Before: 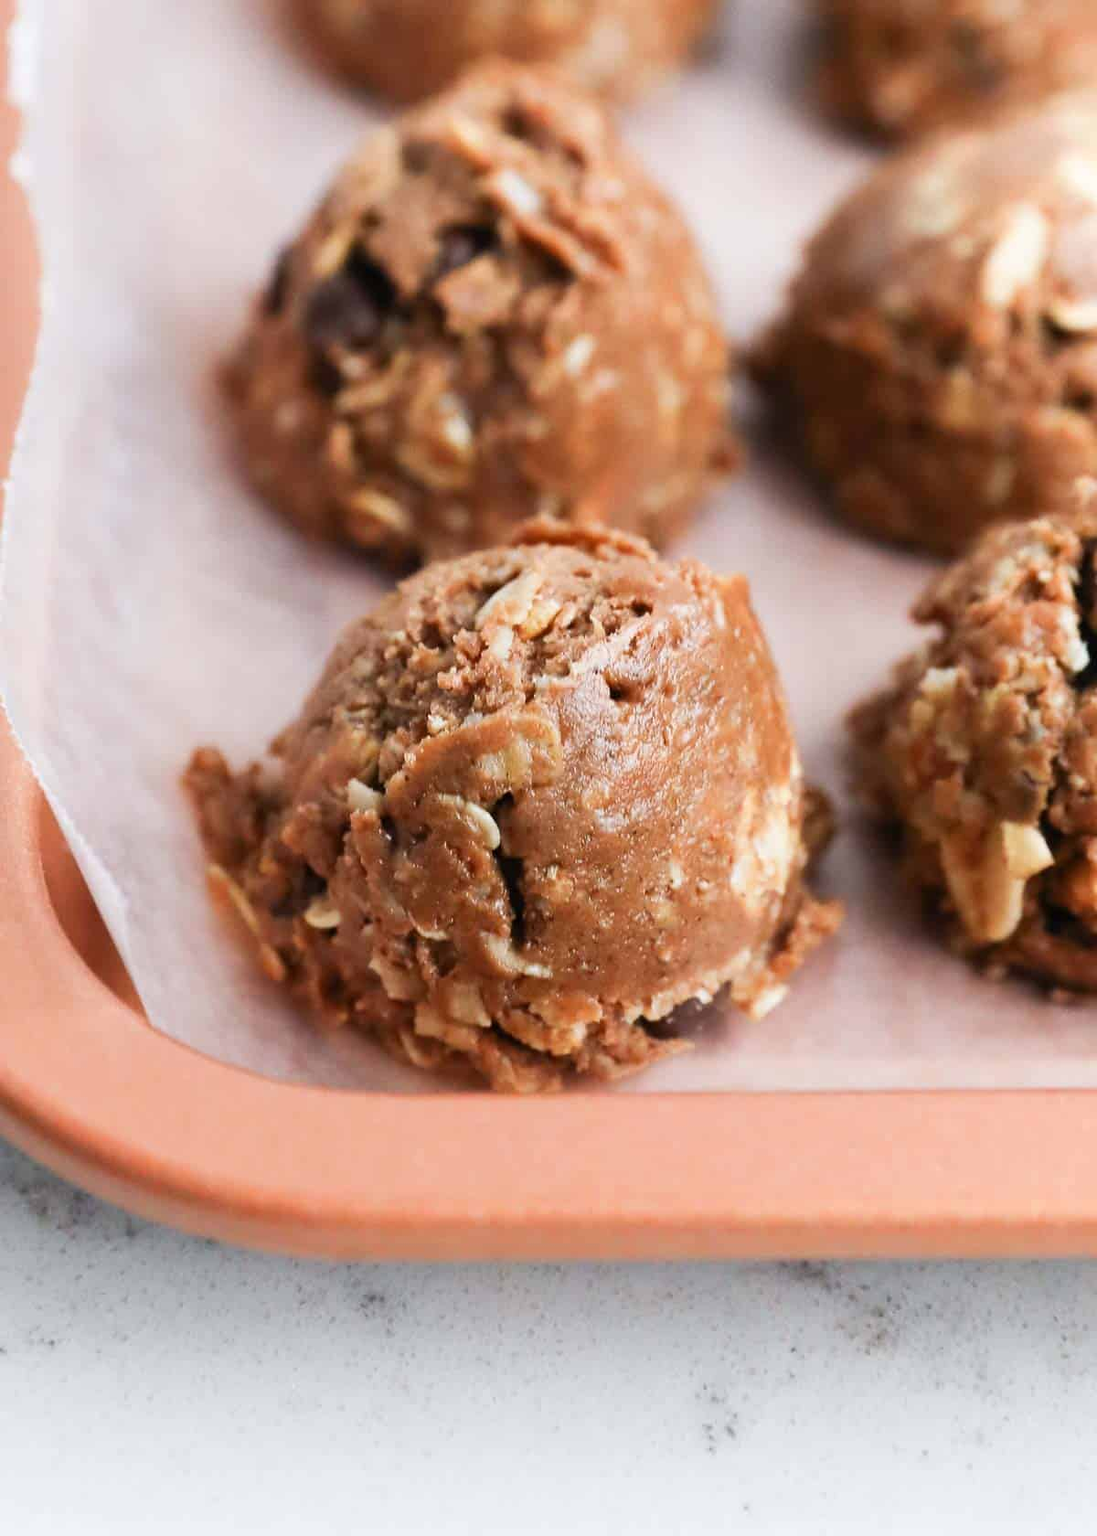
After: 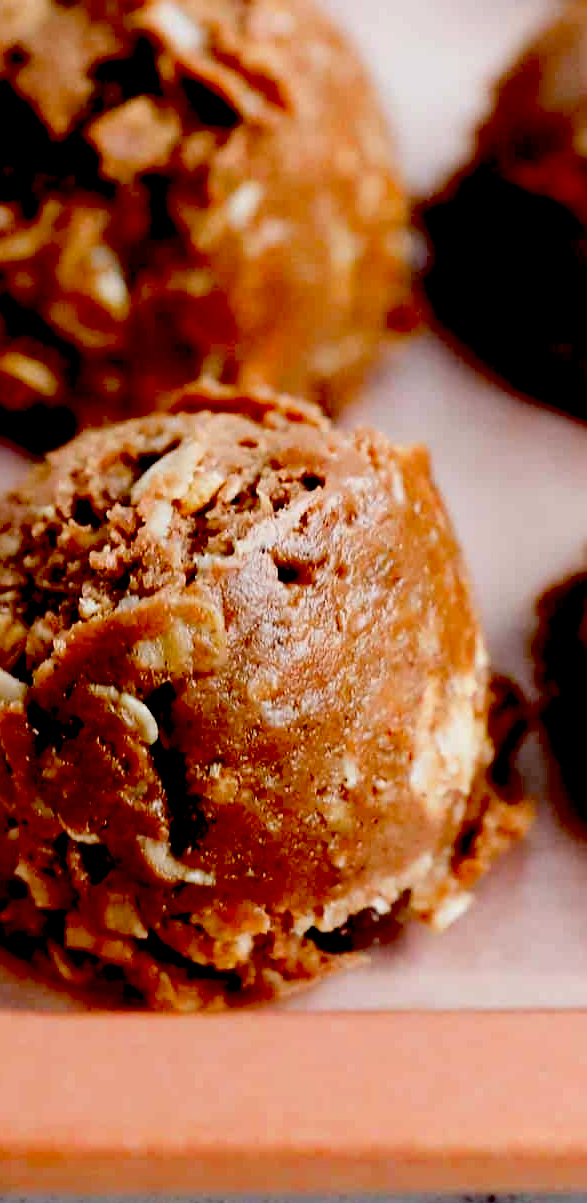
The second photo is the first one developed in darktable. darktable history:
crop: left 32.472%, top 10.955%, right 18.556%, bottom 17.39%
exposure: black level correction 0.1, exposure -0.096 EV, compensate highlight preservation false
